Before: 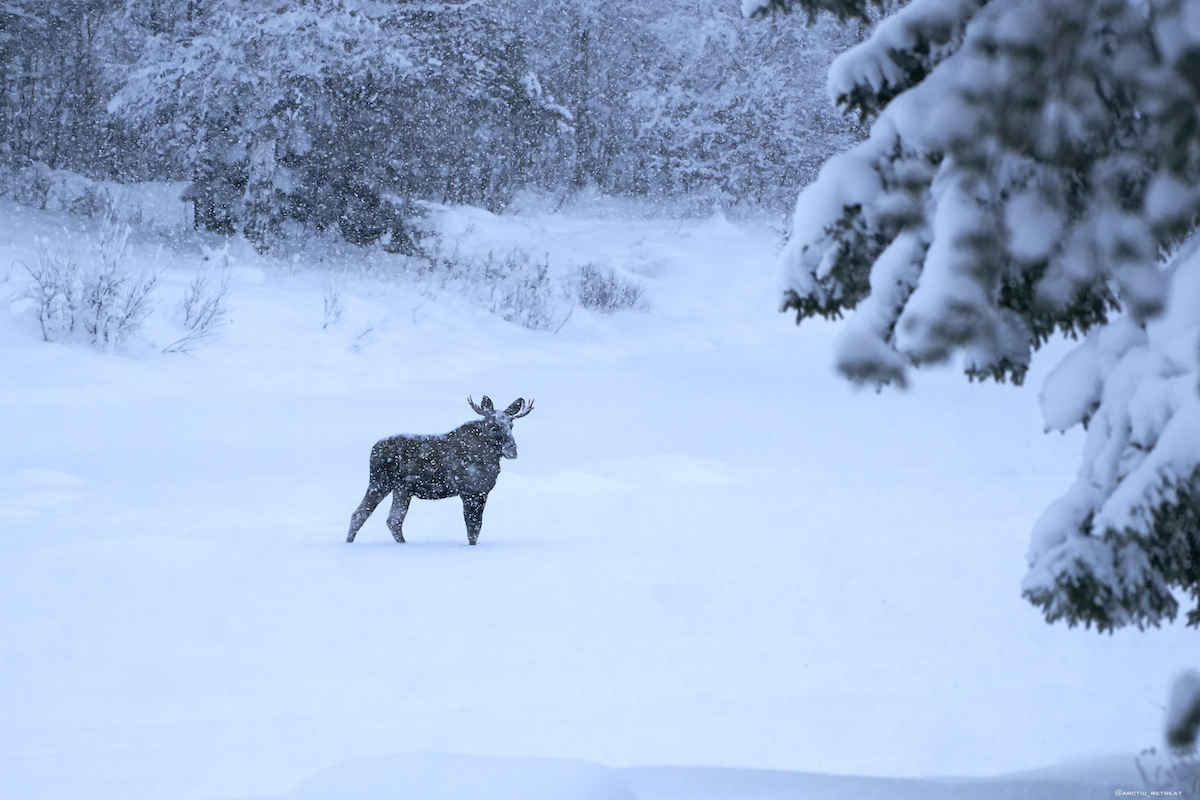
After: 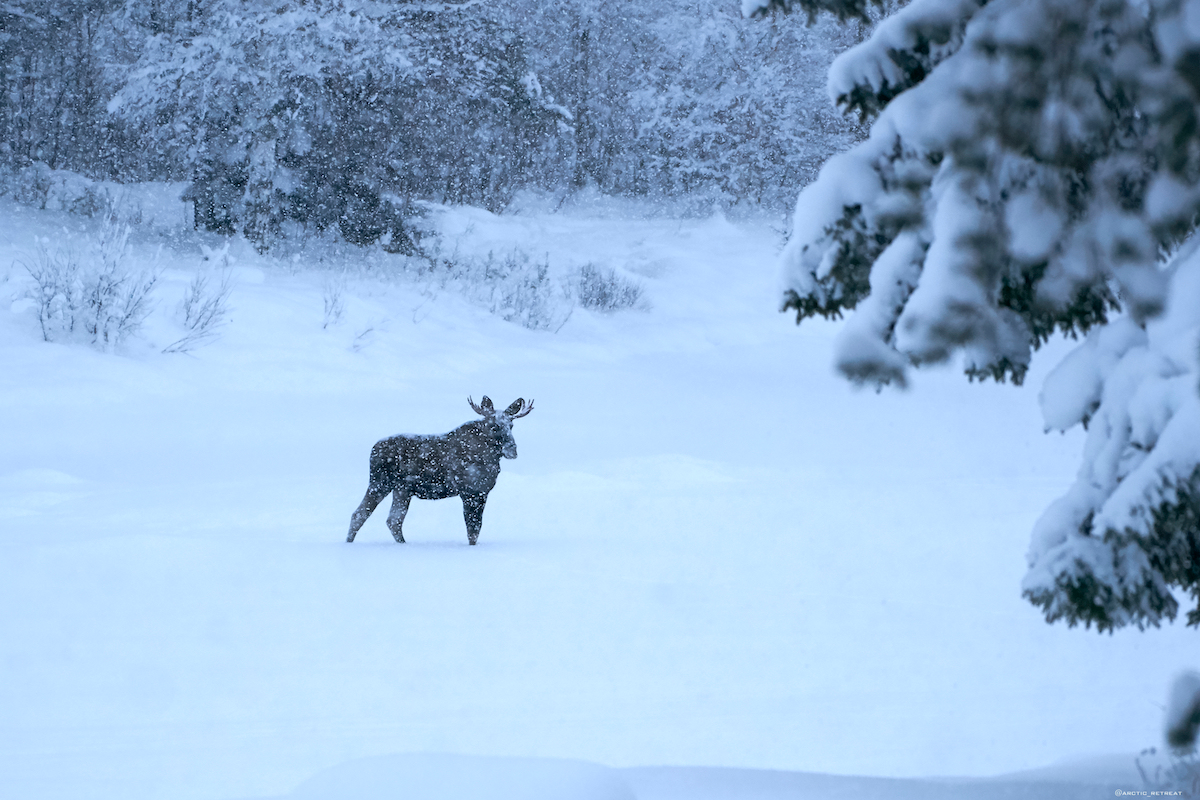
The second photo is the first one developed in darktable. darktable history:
tone equalizer: -7 EV 0.13 EV, smoothing diameter 25%, edges refinement/feathering 10, preserve details guided filter
base curve: exposure shift 0, preserve colors none
